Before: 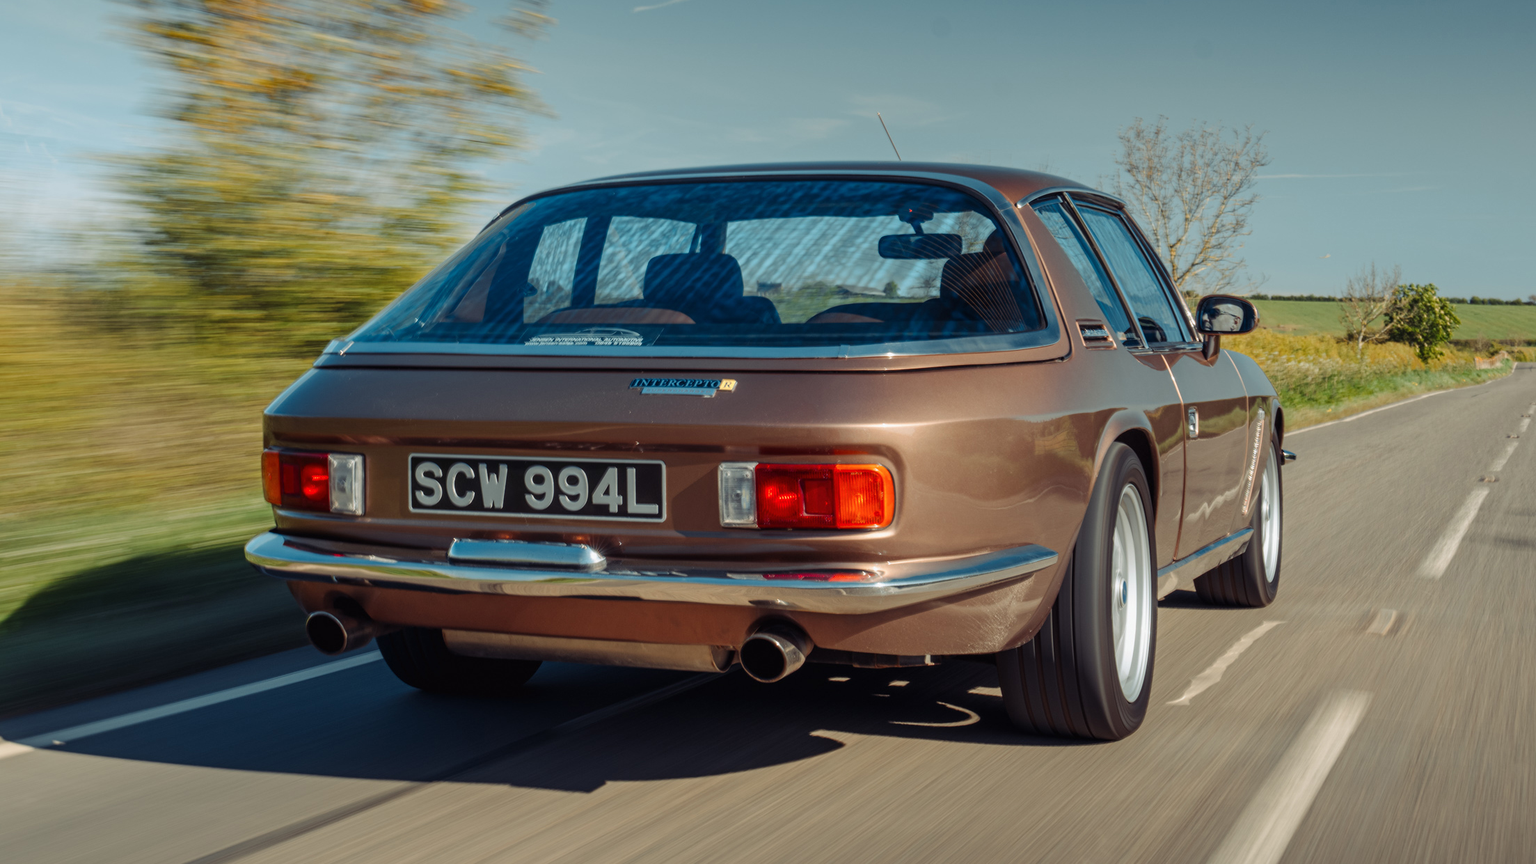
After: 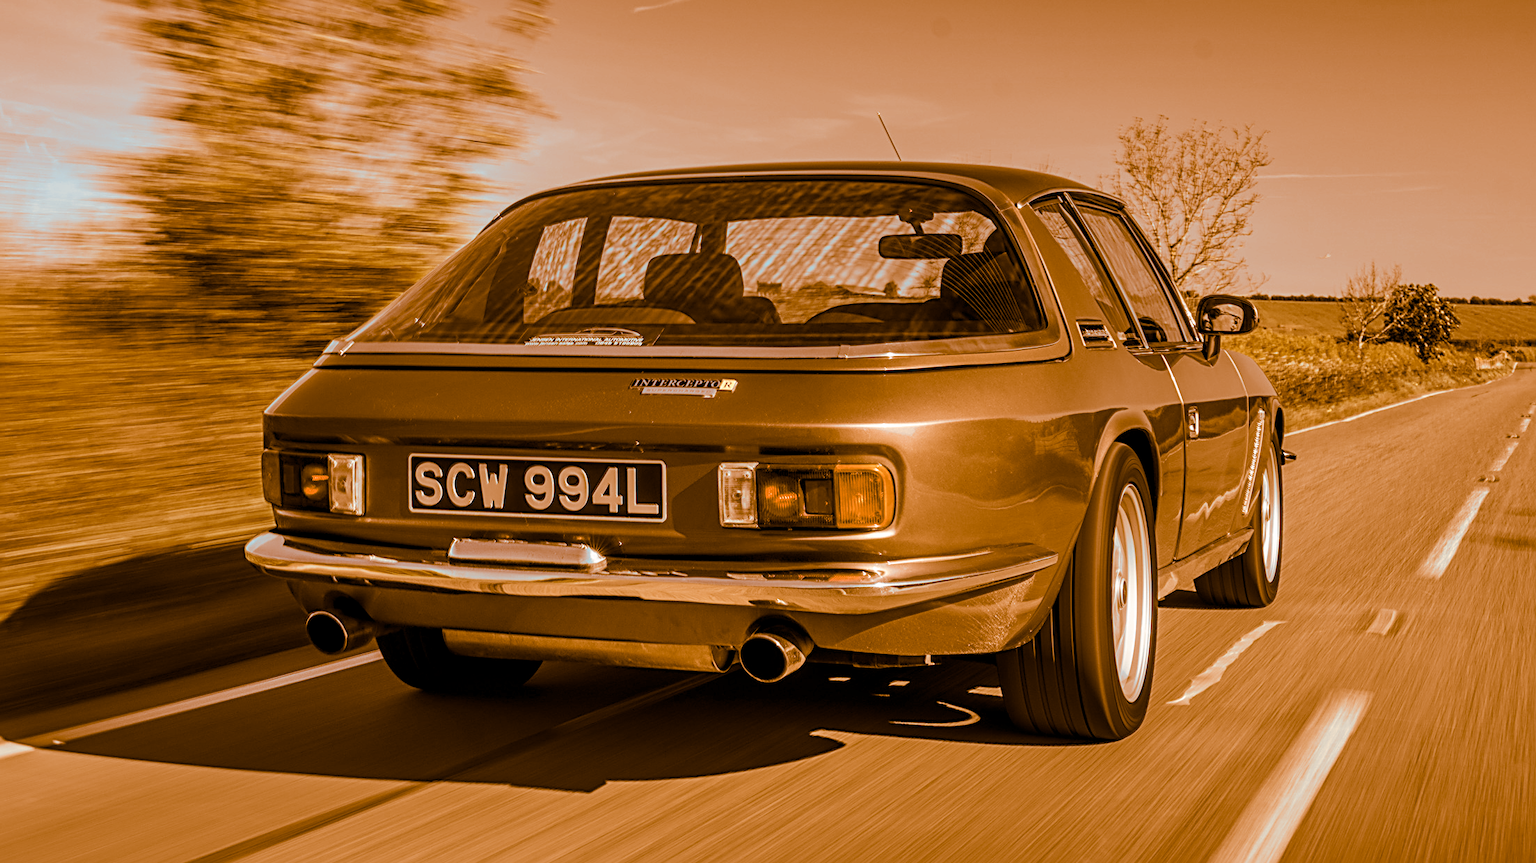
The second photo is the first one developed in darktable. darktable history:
color balance rgb: perceptual saturation grading › global saturation 35%, perceptual saturation grading › highlights -25%, perceptual saturation grading › shadows 50%
shadows and highlights: soften with gaussian
split-toning: shadows › hue 26°, shadows › saturation 0.92, highlights › hue 40°, highlights › saturation 0.92, balance -63, compress 0%
sharpen: radius 2.531, amount 0.628
contrast brightness saturation: contrast 0.1, saturation -0.3
local contrast: on, module defaults
